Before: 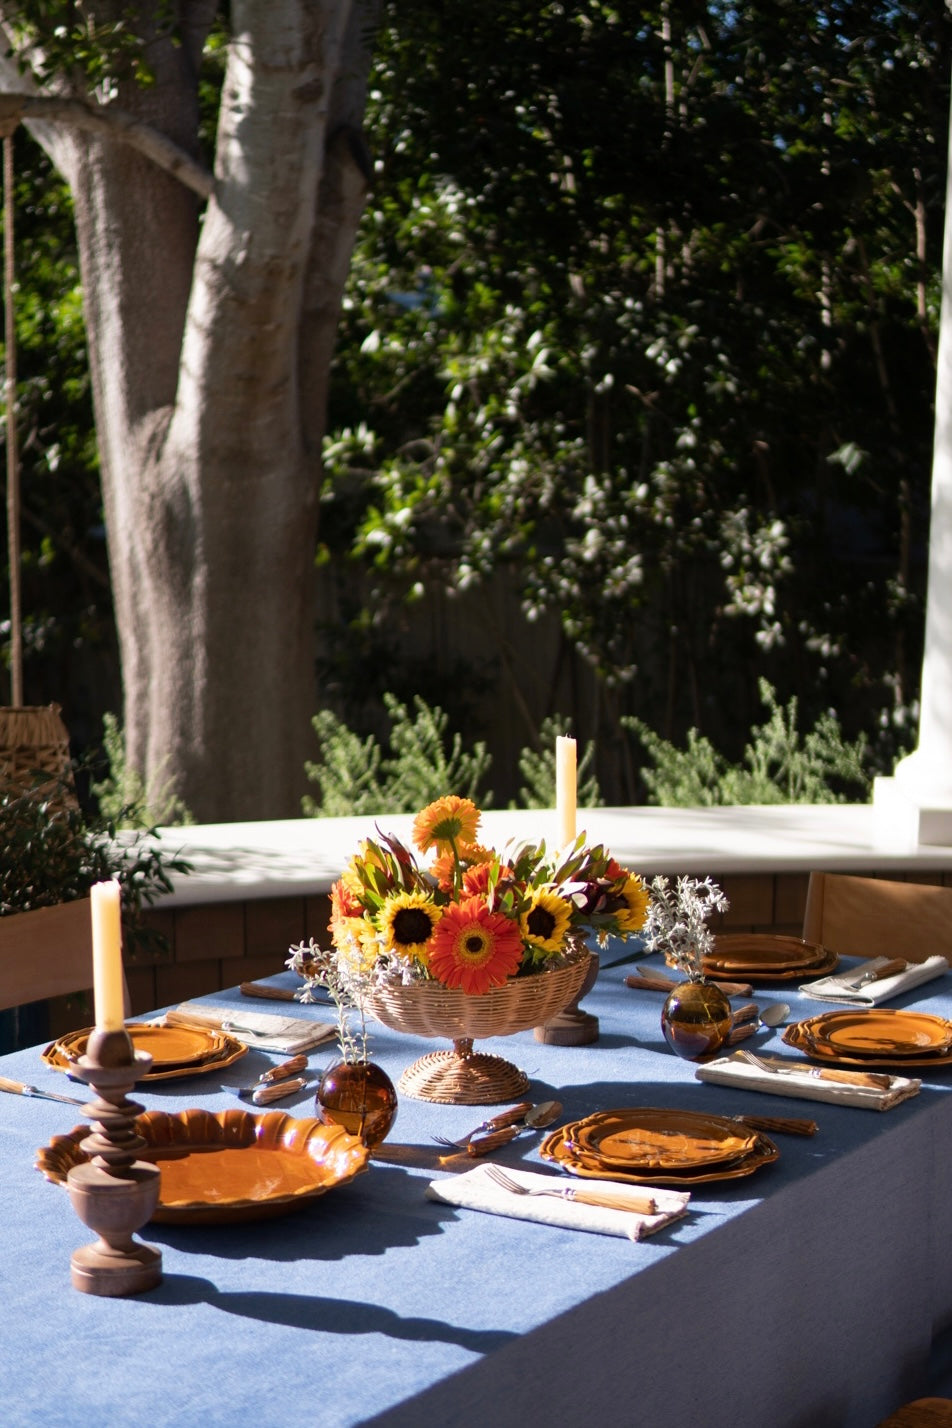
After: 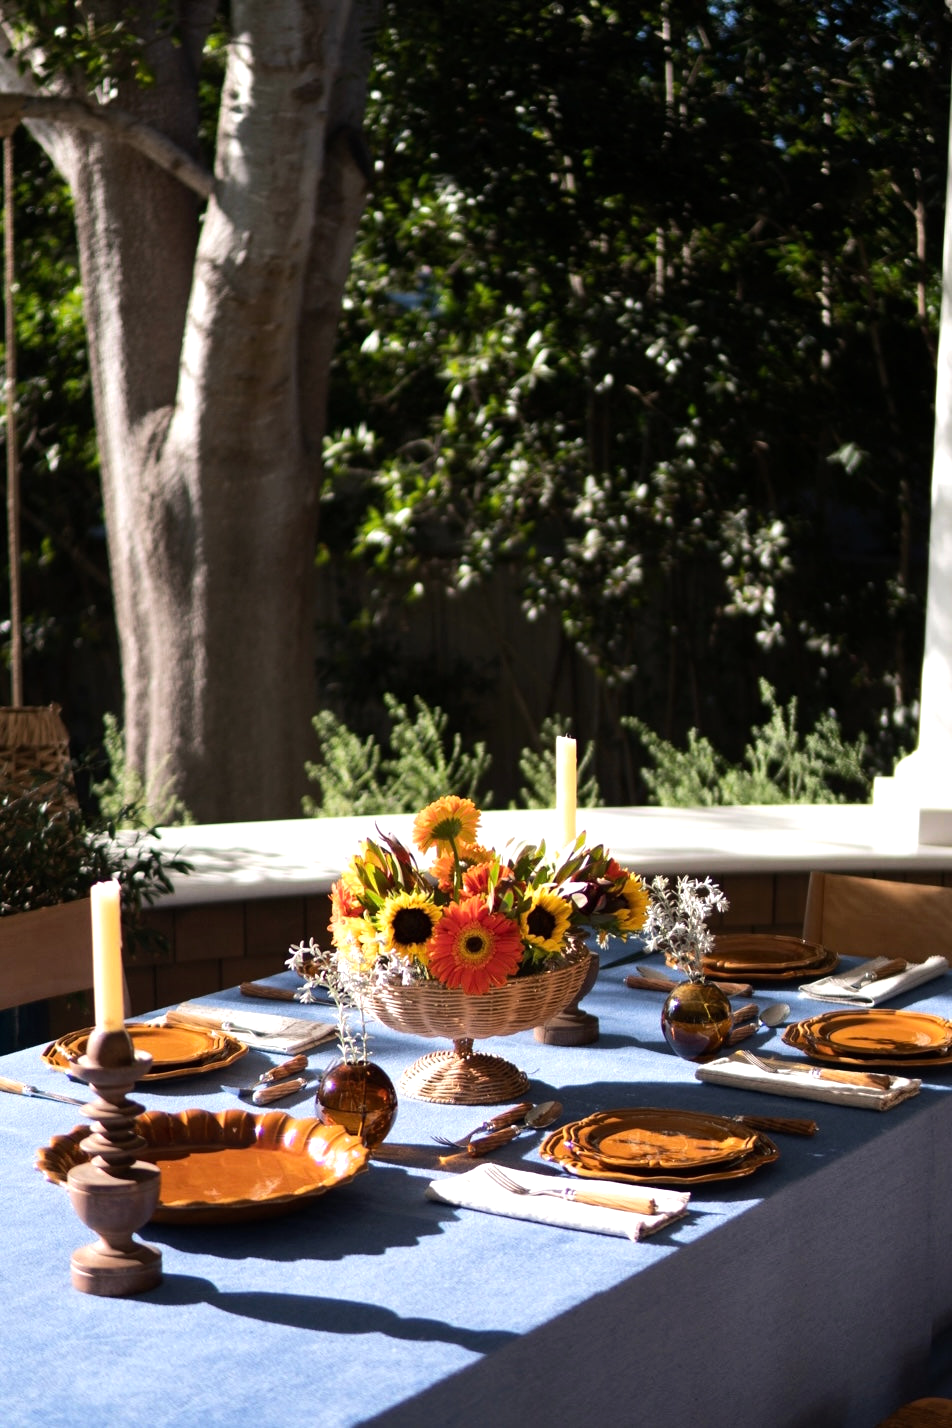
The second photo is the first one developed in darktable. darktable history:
tone equalizer: -8 EV -0.4 EV, -7 EV -0.368 EV, -6 EV -0.344 EV, -5 EV -0.229 EV, -3 EV 0.256 EV, -2 EV 0.304 EV, -1 EV 0.39 EV, +0 EV 0.433 EV, edges refinement/feathering 500, mask exposure compensation -1.57 EV, preserve details no
